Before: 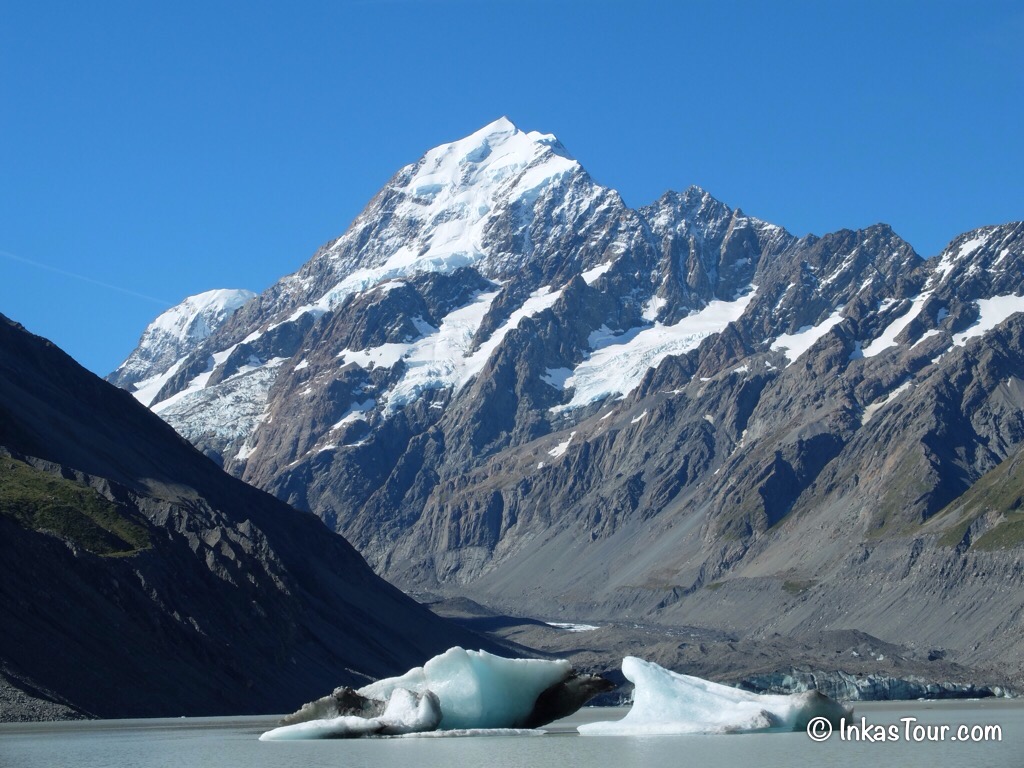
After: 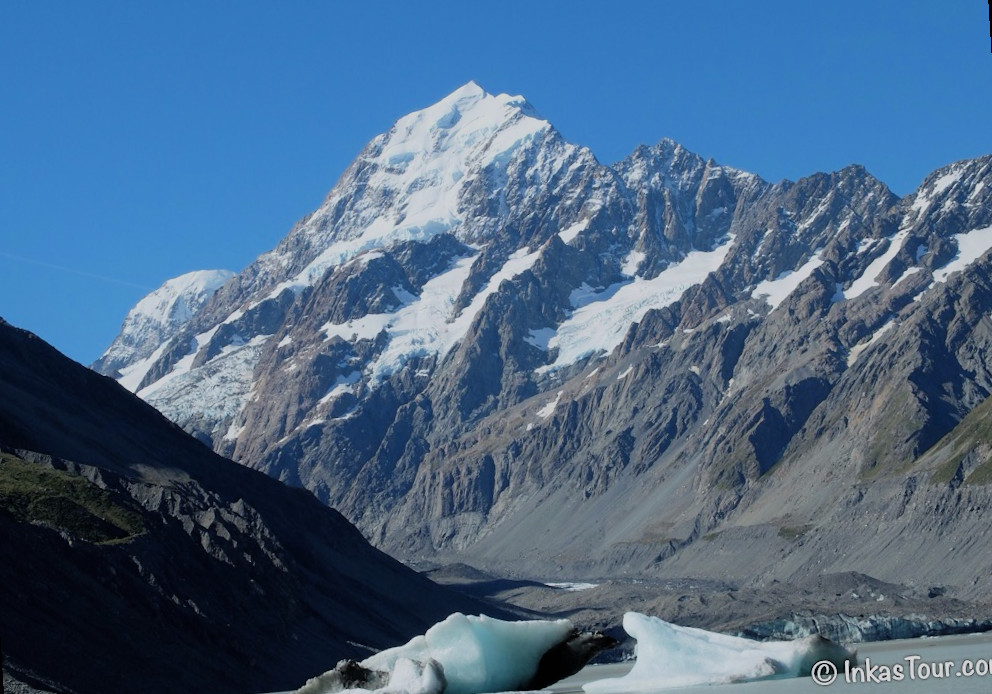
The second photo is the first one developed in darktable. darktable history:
rotate and perspective: rotation -3.52°, crop left 0.036, crop right 0.964, crop top 0.081, crop bottom 0.919
filmic rgb: black relative exposure -7.65 EV, white relative exposure 4.56 EV, hardness 3.61, color science v6 (2022)
